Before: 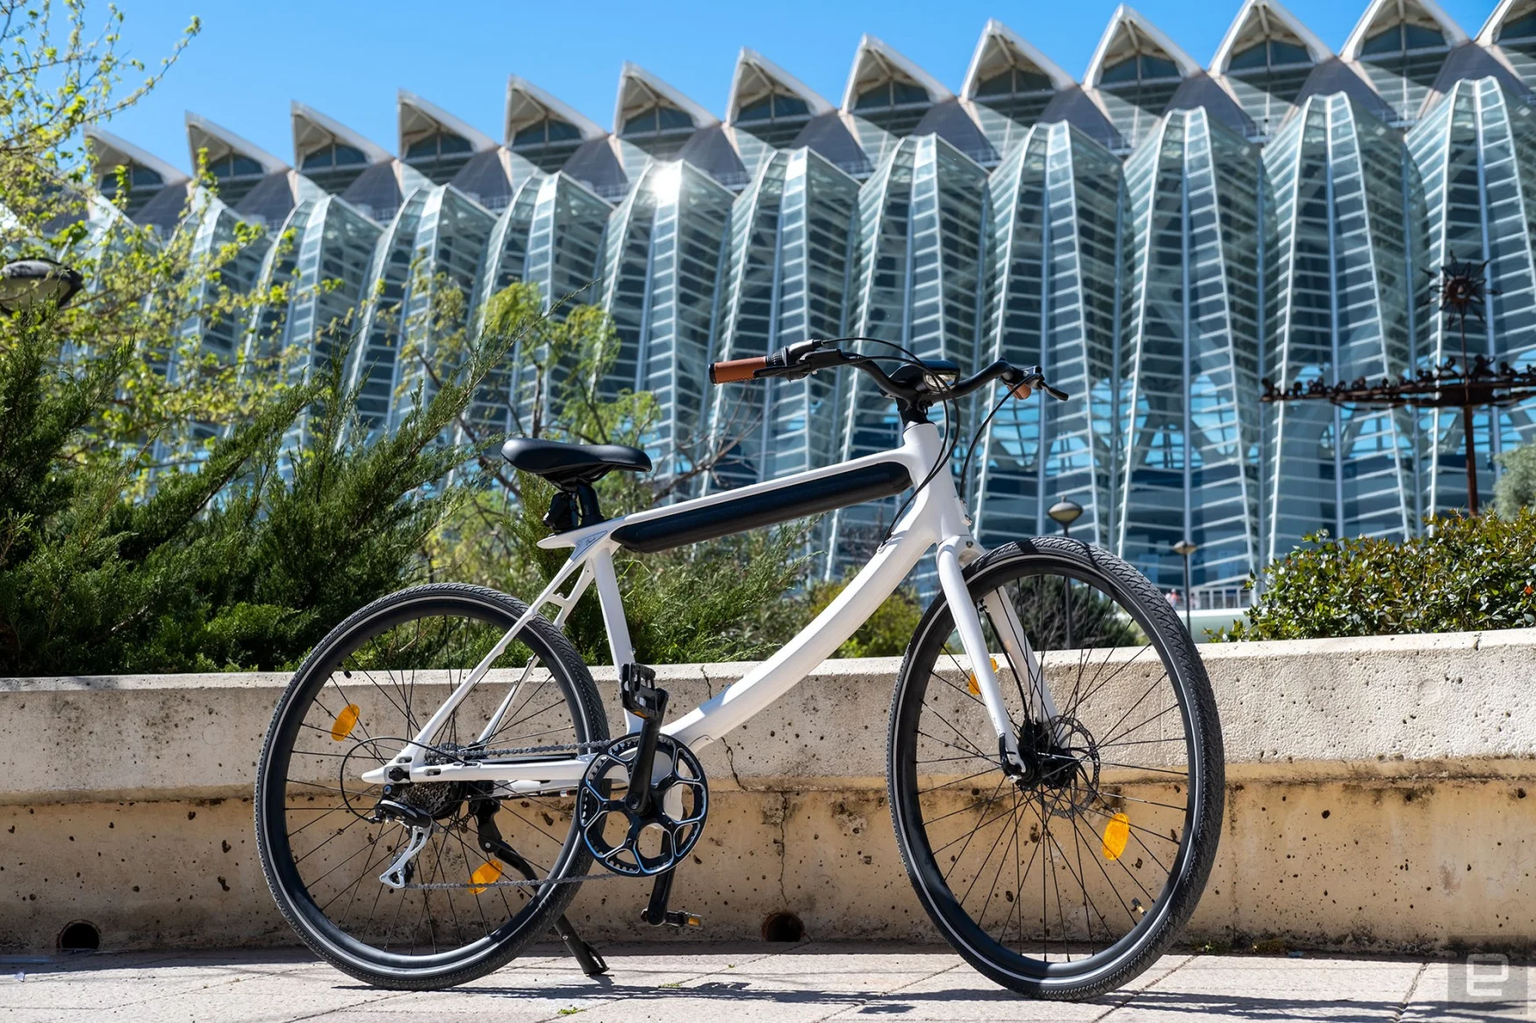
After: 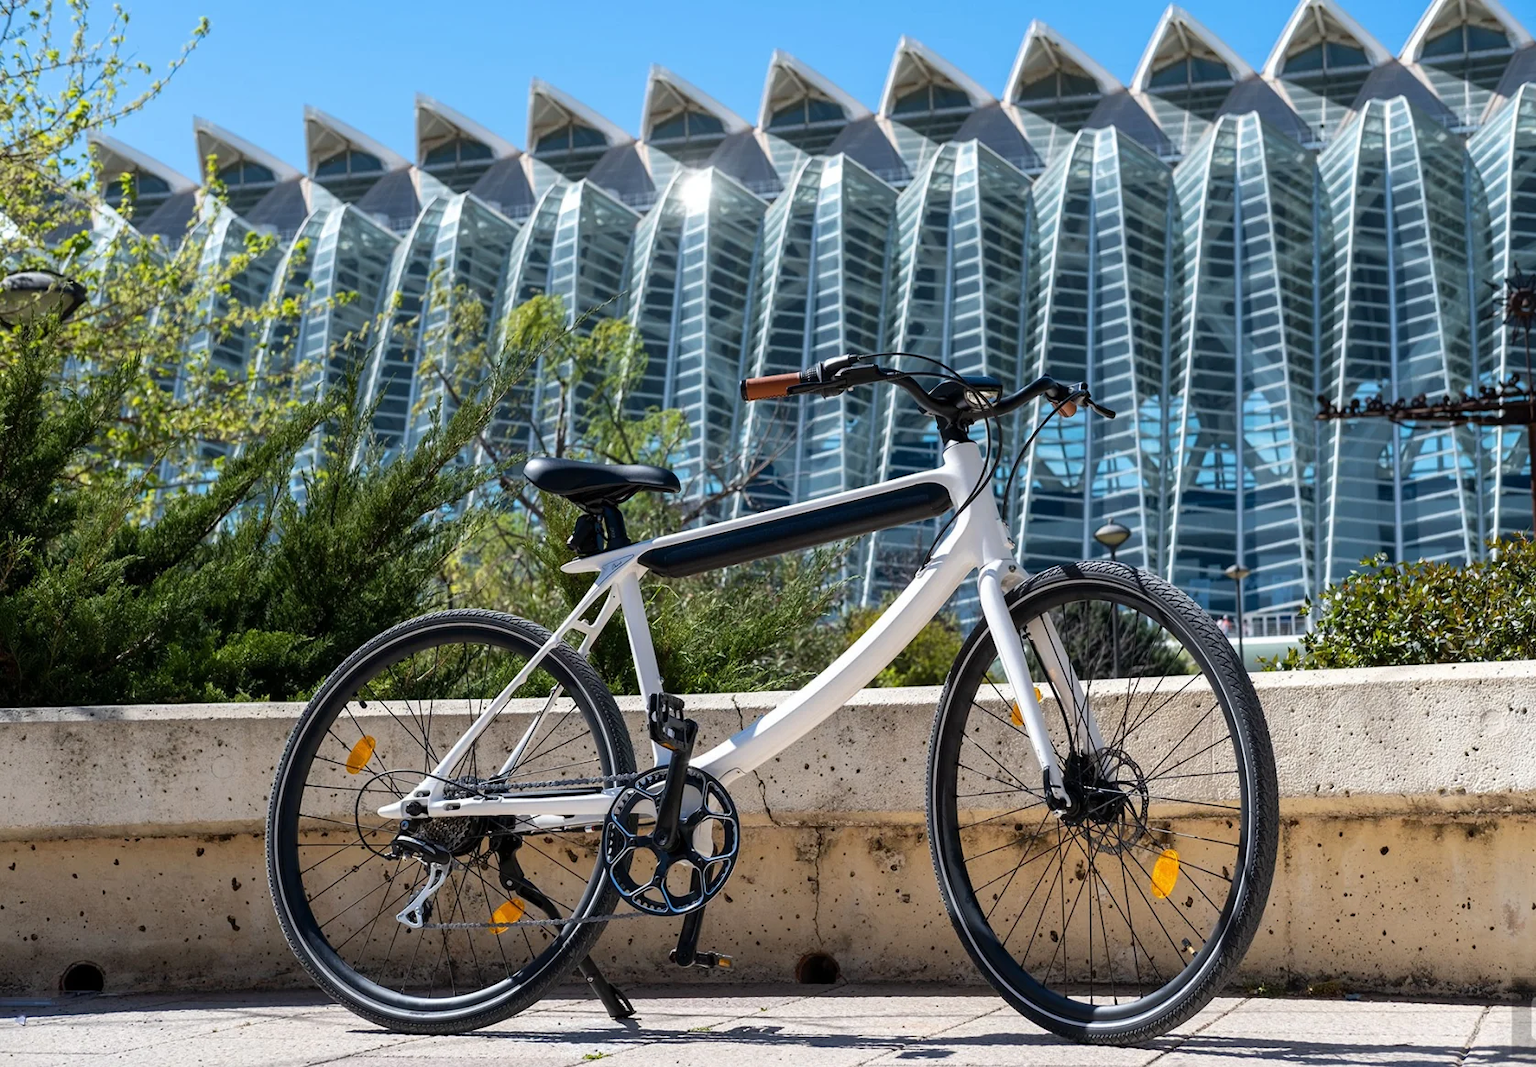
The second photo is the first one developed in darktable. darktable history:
crop: right 4.188%, bottom 0.021%
